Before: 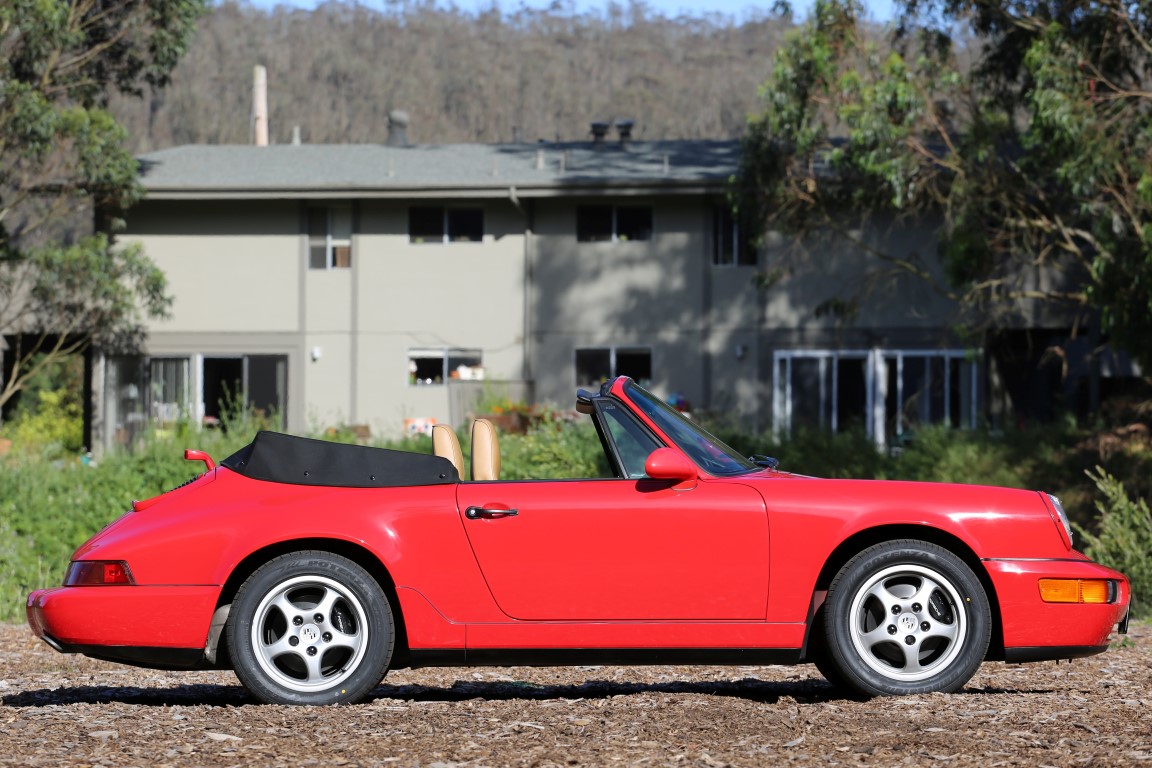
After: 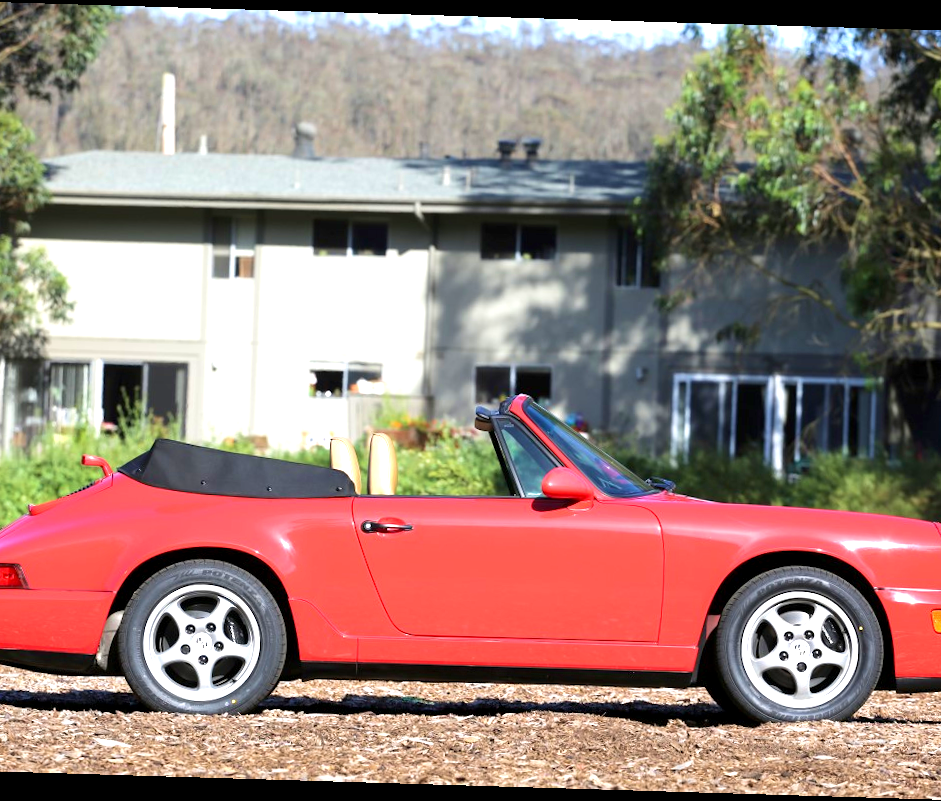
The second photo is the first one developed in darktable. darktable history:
exposure: black level correction 0.001, exposure 1.05 EV, compensate exposure bias true, compensate highlight preservation false
velvia: on, module defaults
rotate and perspective: rotation 1.72°, automatic cropping off
crop and rotate: left 9.597%, right 10.195%
